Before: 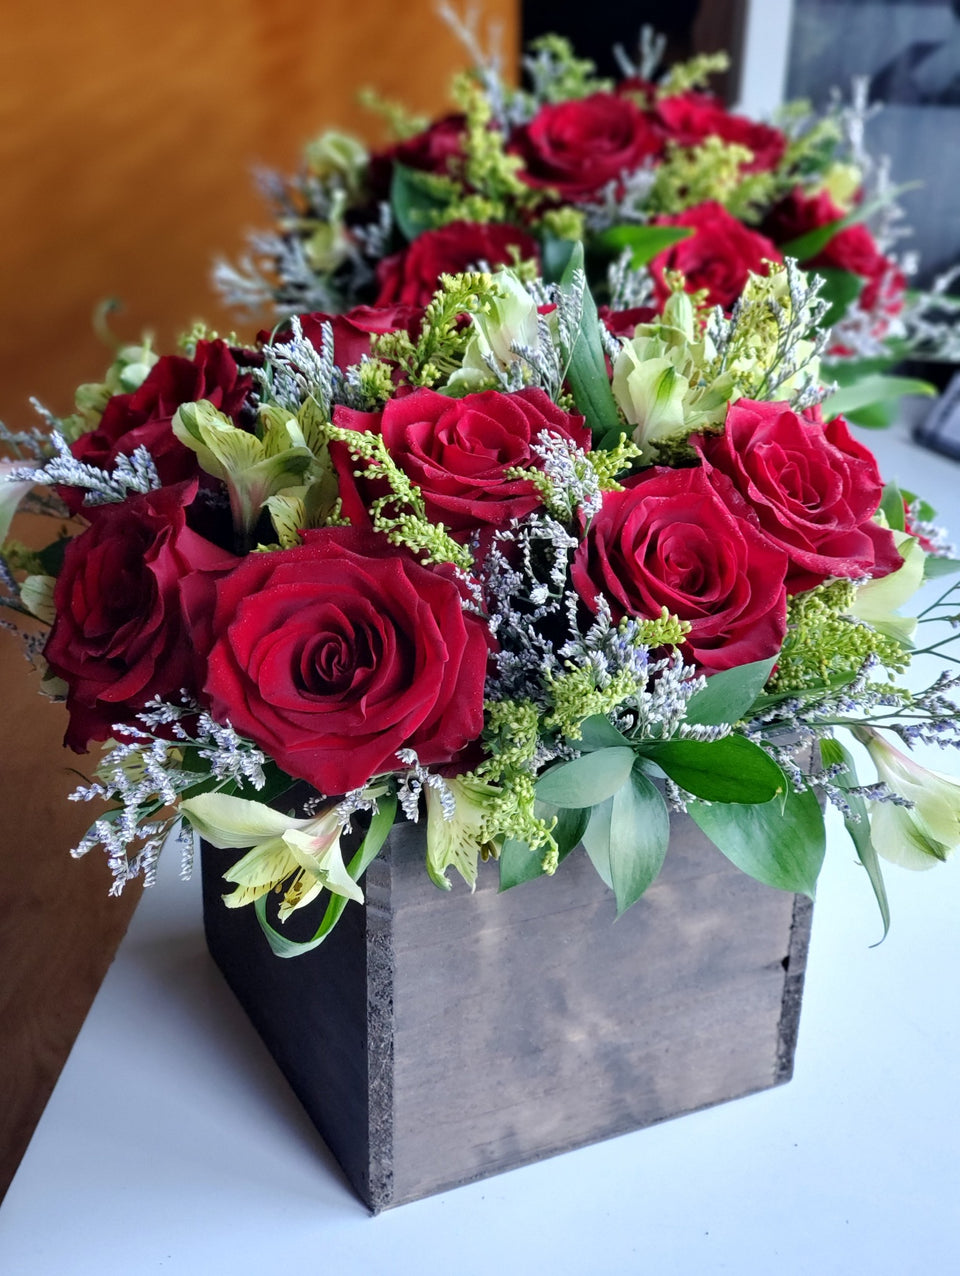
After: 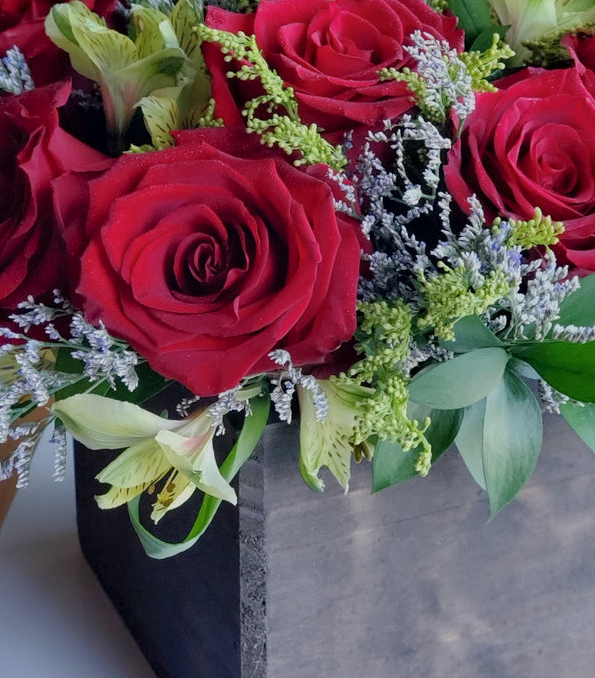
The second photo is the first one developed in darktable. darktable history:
shadows and highlights: on, module defaults
exposure: exposure -0.36 EV, compensate highlight preservation false
crop: left 13.312%, top 31.28%, right 24.627%, bottom 15.582%
